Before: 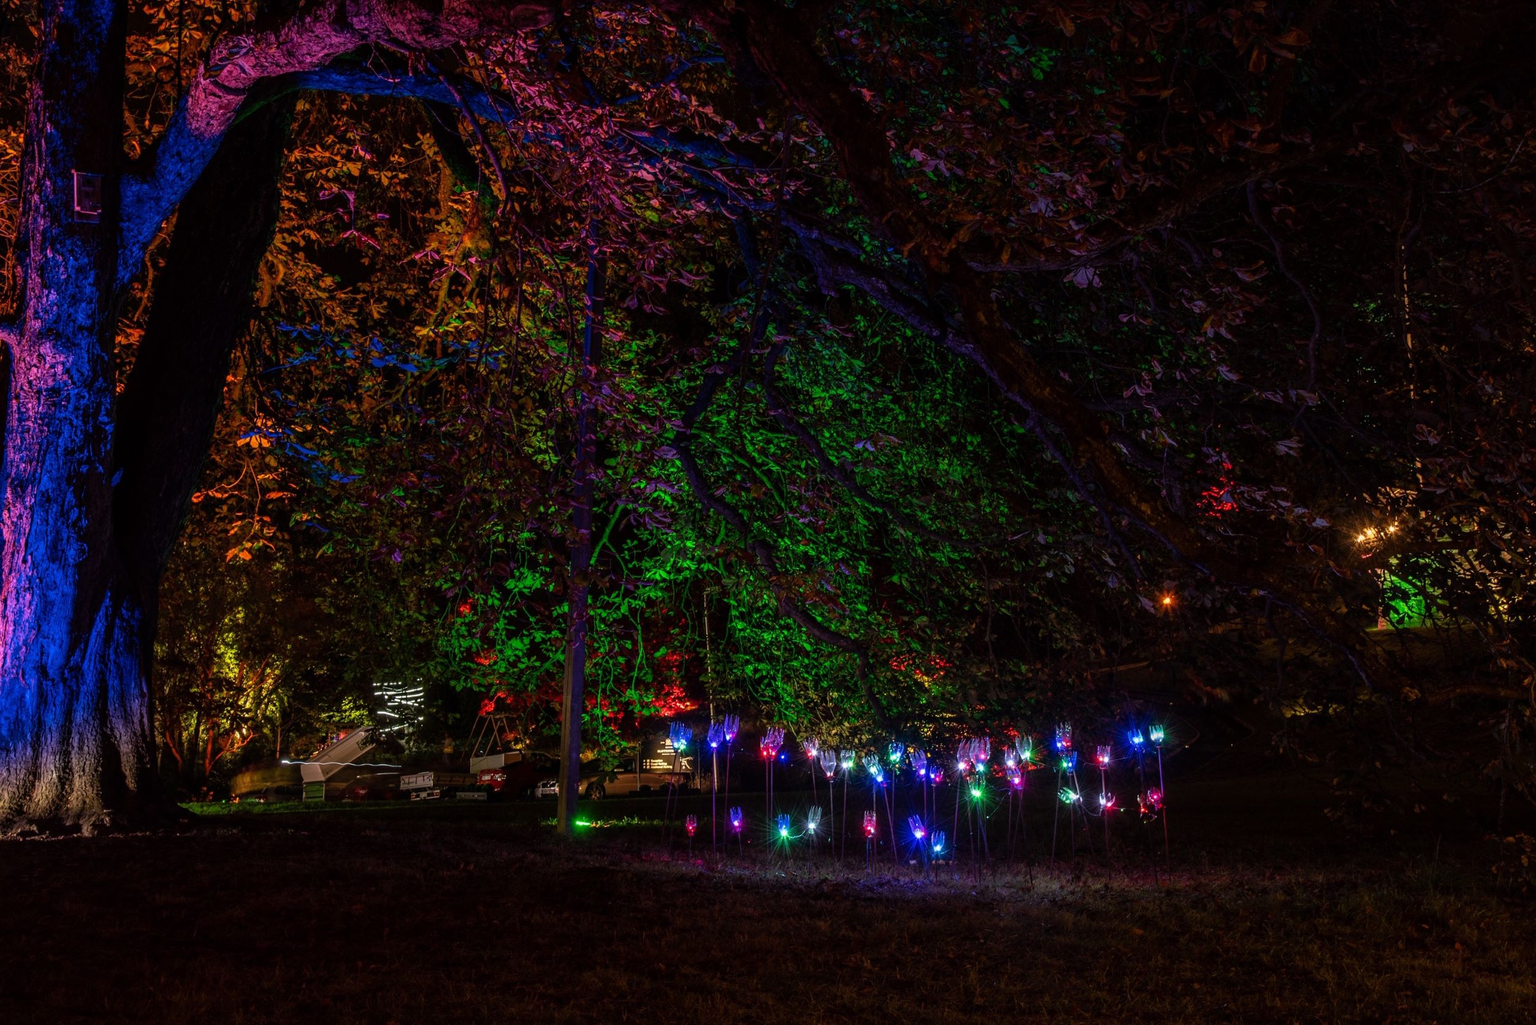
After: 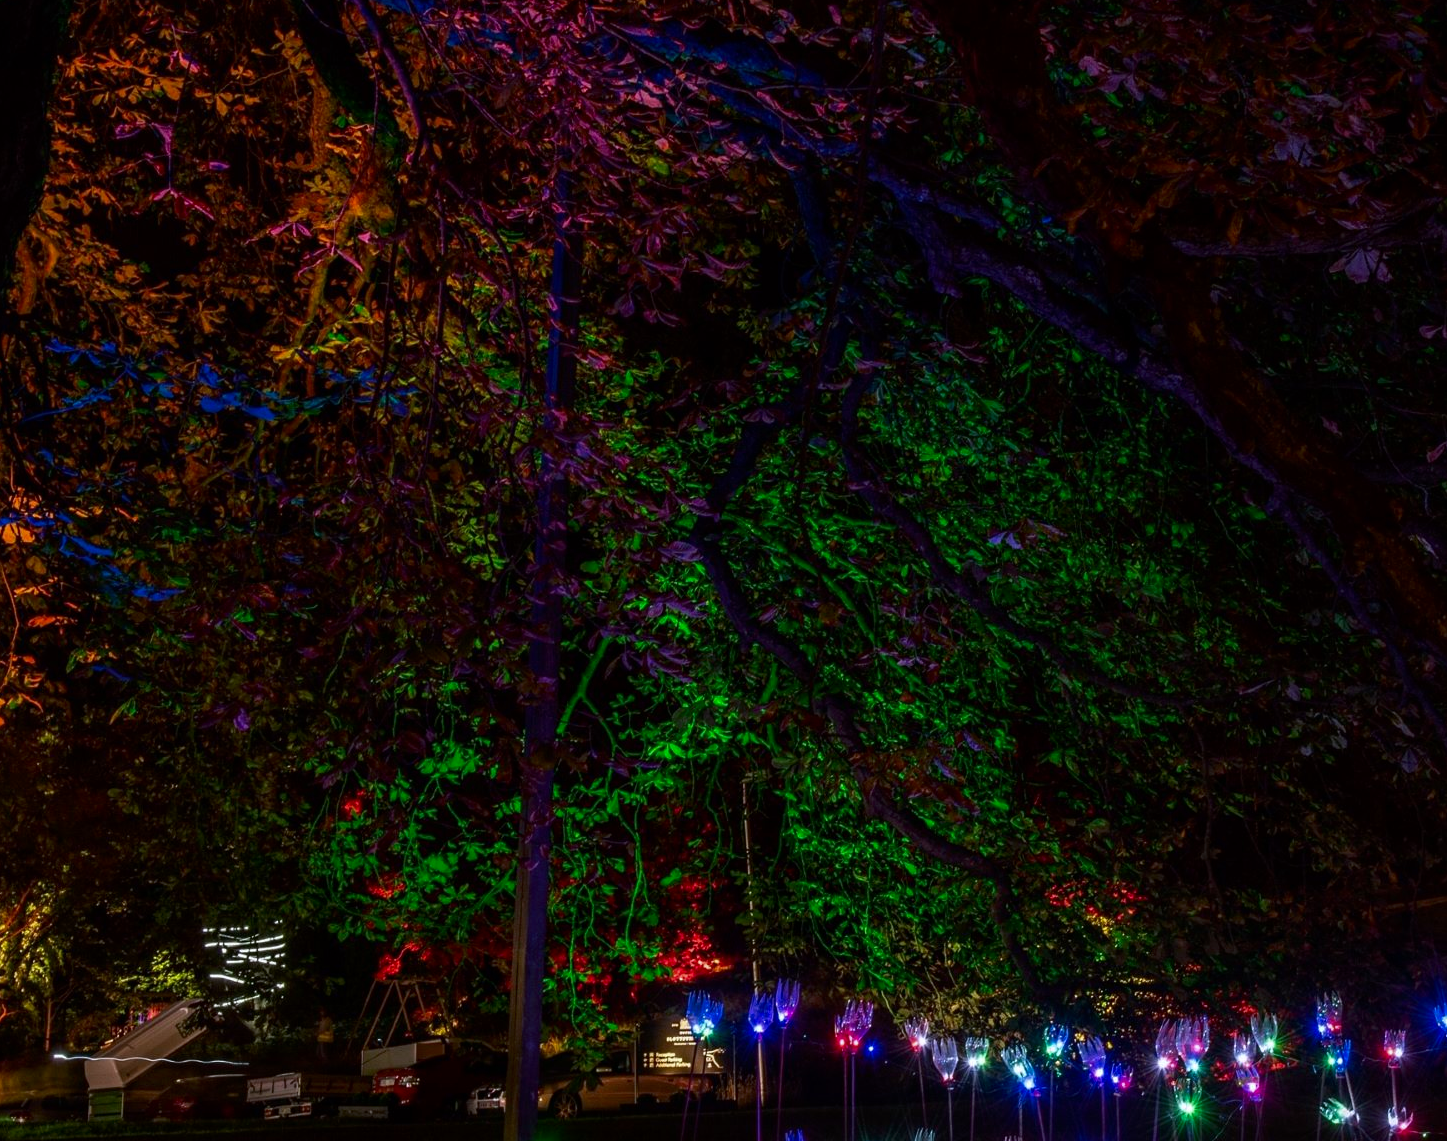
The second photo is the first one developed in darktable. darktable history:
crop: left 16.202%, top 11.208%, right 26.045%, bottom 20.557%
contrast brightness saturation: brightness -0.09
white balance: red 0.983, blue 1.036
